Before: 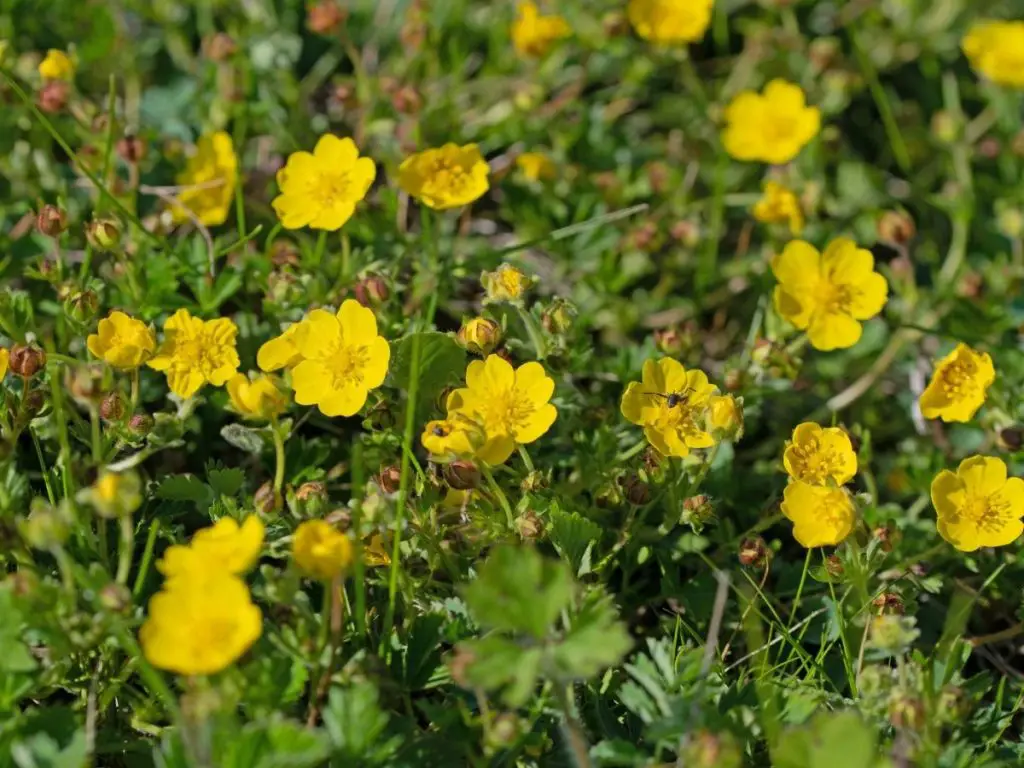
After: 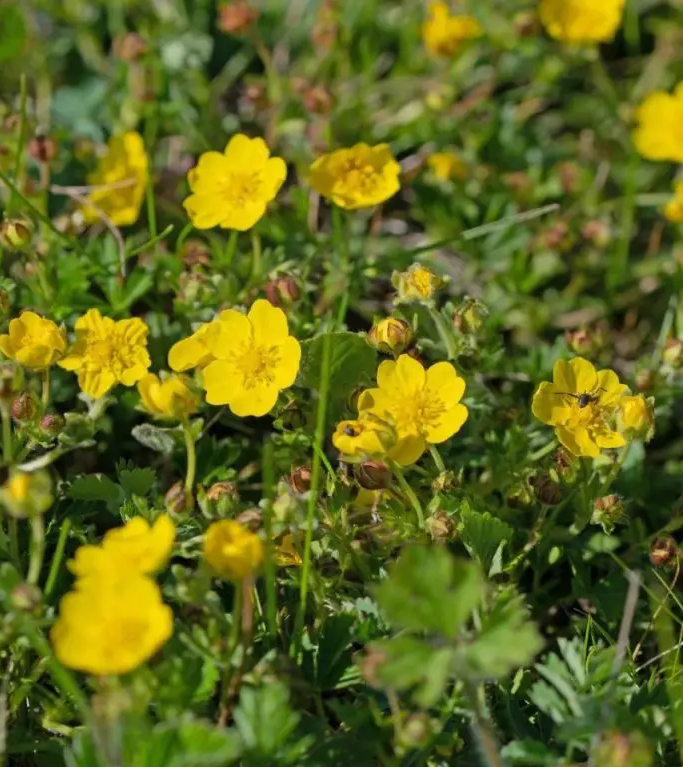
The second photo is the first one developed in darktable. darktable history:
crop and rotate: left 8.715%, right 24.574%
